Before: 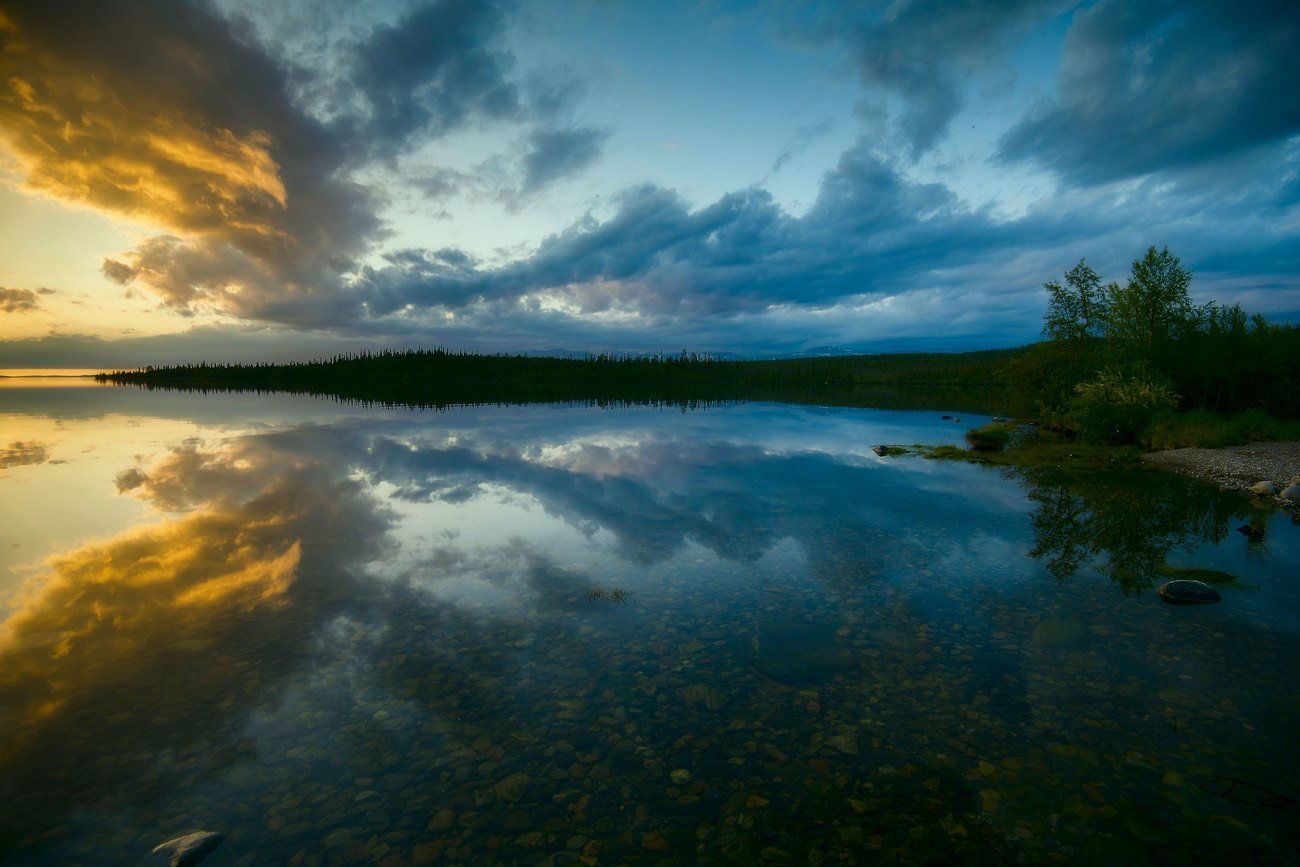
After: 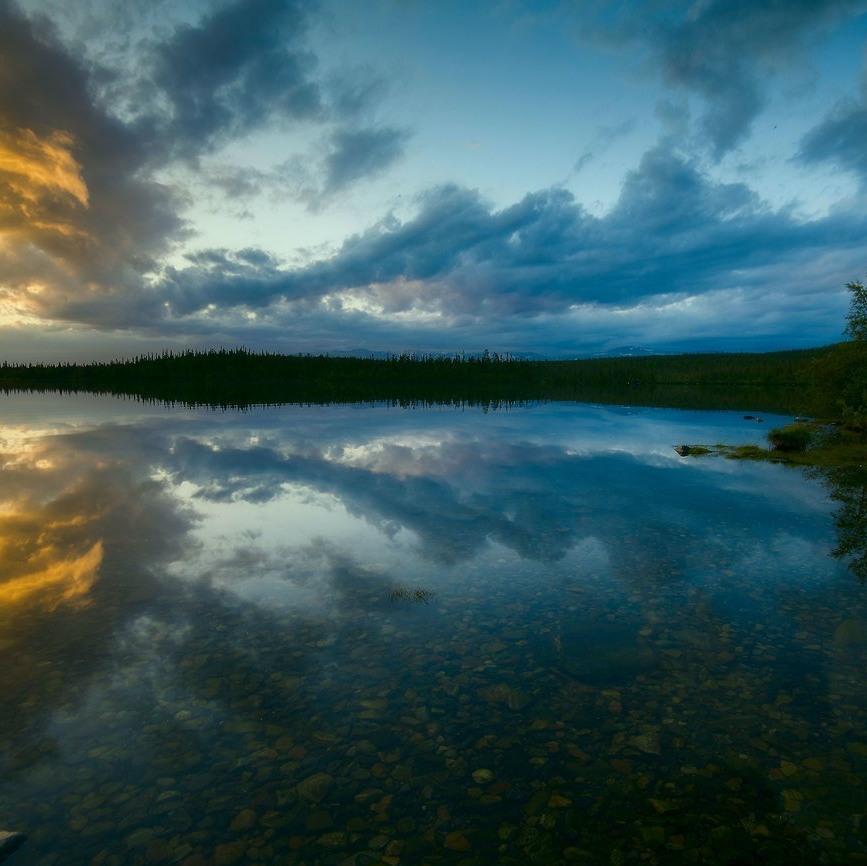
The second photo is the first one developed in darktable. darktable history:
crop and rotate: left 15.363%, right 17.898%
